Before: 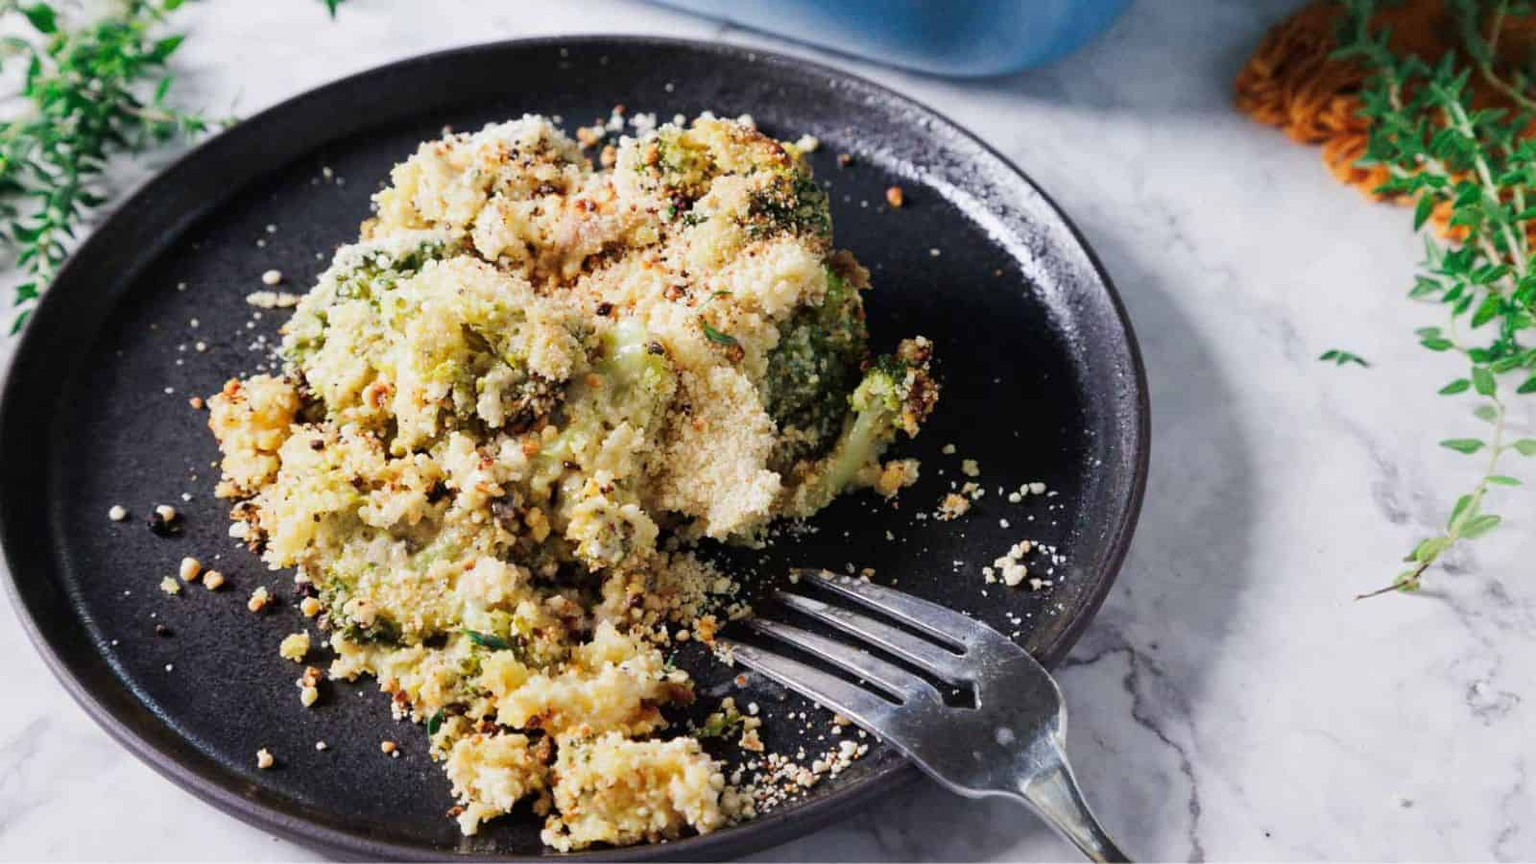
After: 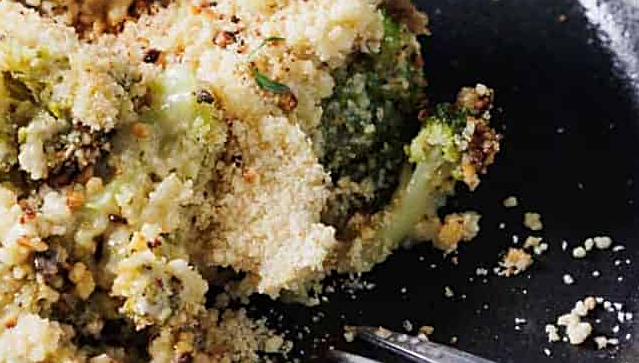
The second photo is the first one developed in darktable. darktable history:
sharpen: on, module defaults
crop: left 29.898%, top 29.56%, right 30.125%, bottom 30.066%
